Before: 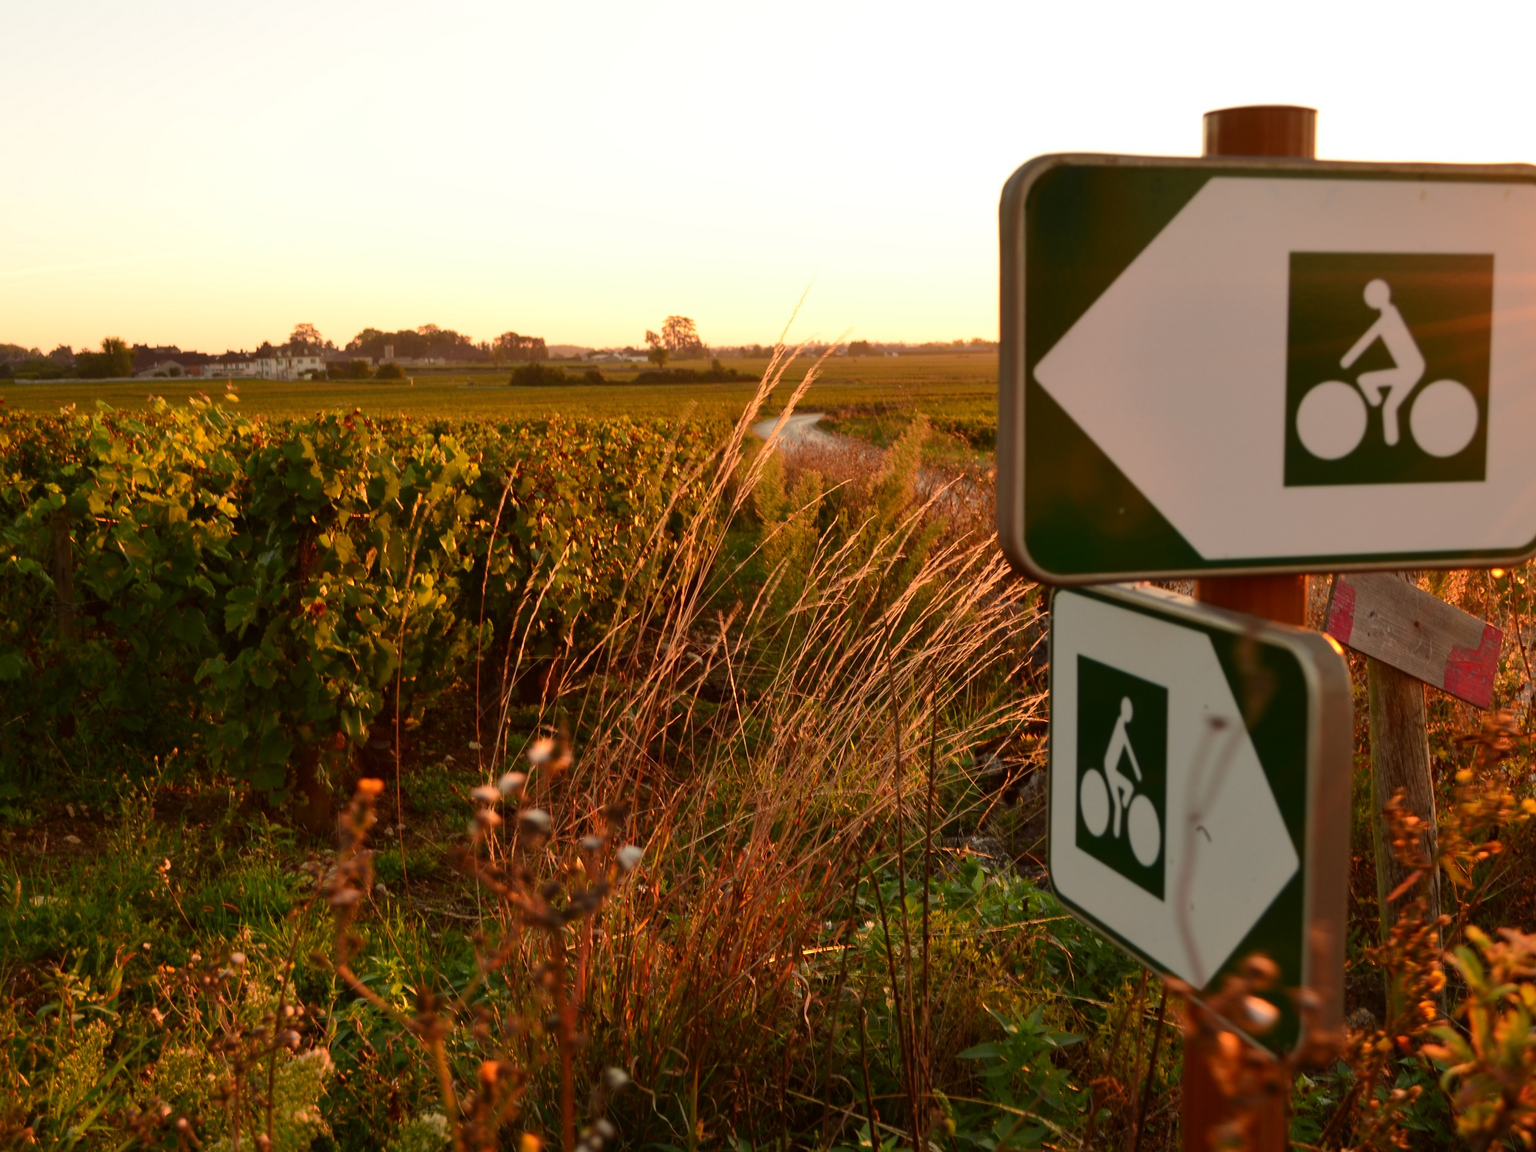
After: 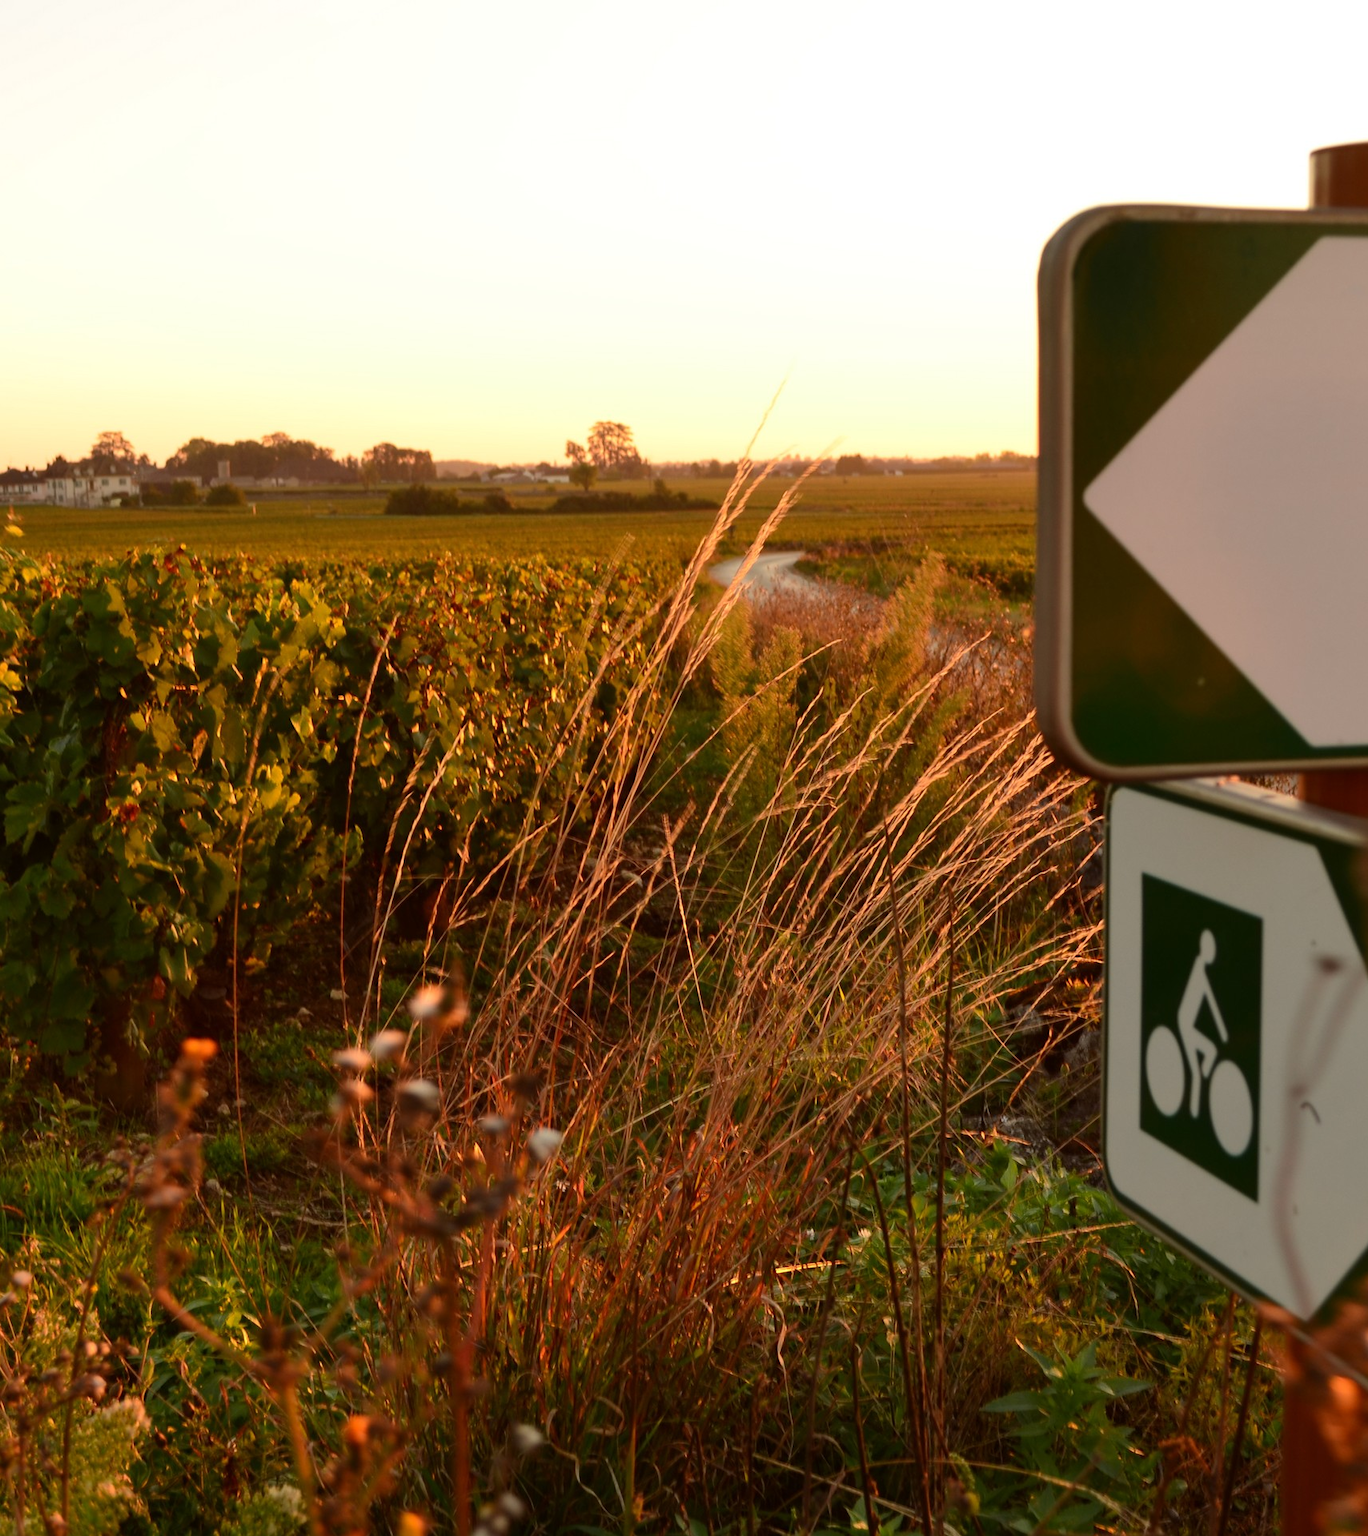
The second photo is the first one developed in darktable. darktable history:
crop and rotate: left 14.442%, right 18.729%
